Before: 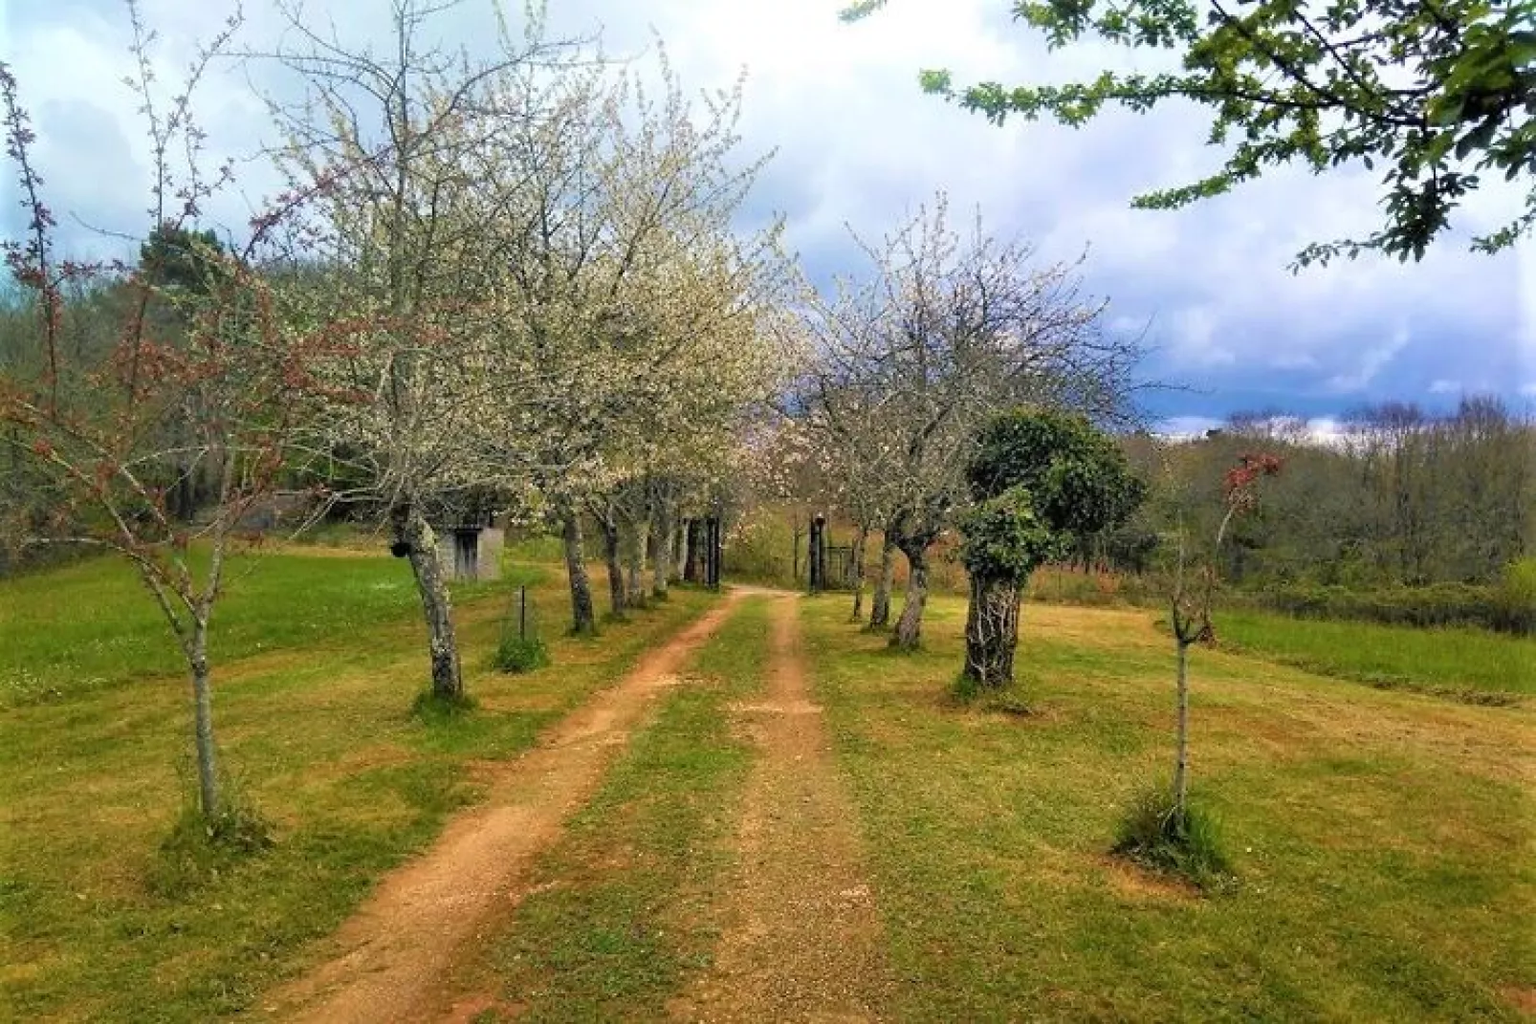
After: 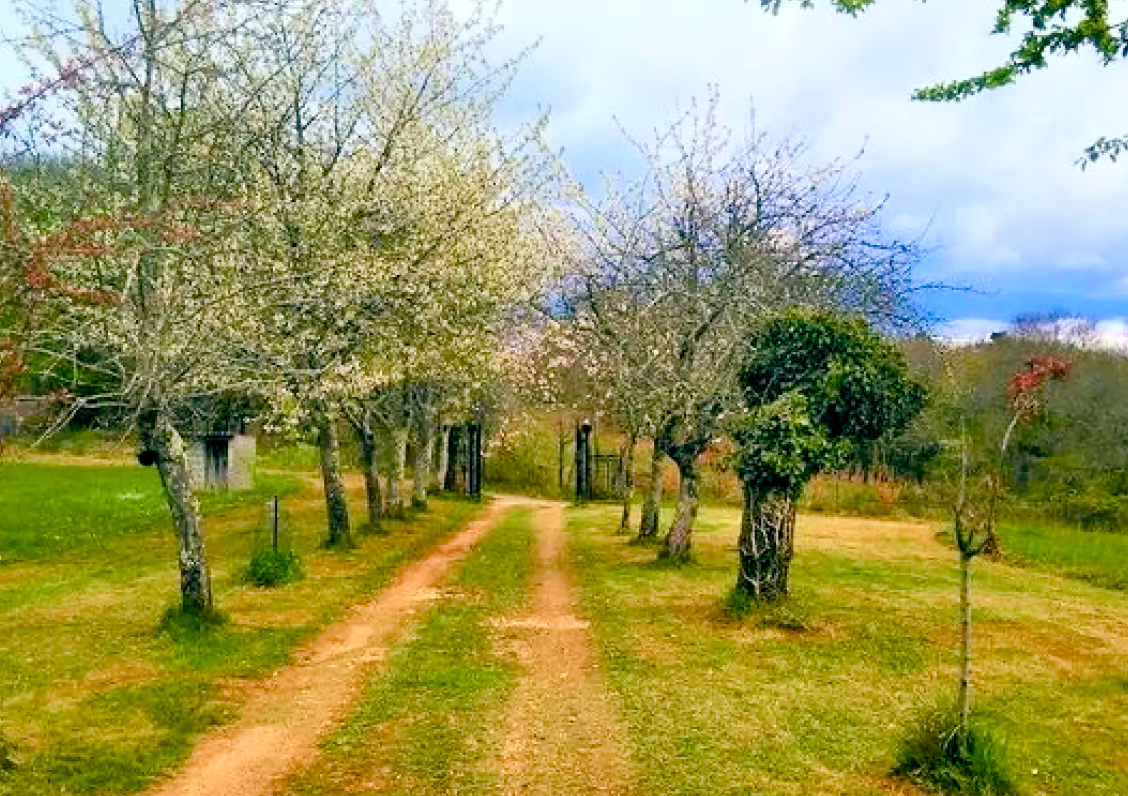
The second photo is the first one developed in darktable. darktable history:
contrast brightness saturation: contrast 0.204, brightness 0.159, saturation 0.223
crop and rotate: left 16.89%, top 10.959%, right 12.828%, bottom 14.675%
color balance rgb: global offset › luminance -0.314%, global offset › chroma 0.109%, global offset › hue 168.1°, linear chroma grading › shadows -1.82%, linear chroma grading › highlights -14.098%, linear chroma grading › global chroma -9.436%, linear chroma grading › mid-tones -9.779%, perceptual saturation grading › global saturation 20%, perceptual saturation grading › highlights -49.829%, perceptual saturation grading › shadows 24.166%, global vibrance 50.005%
